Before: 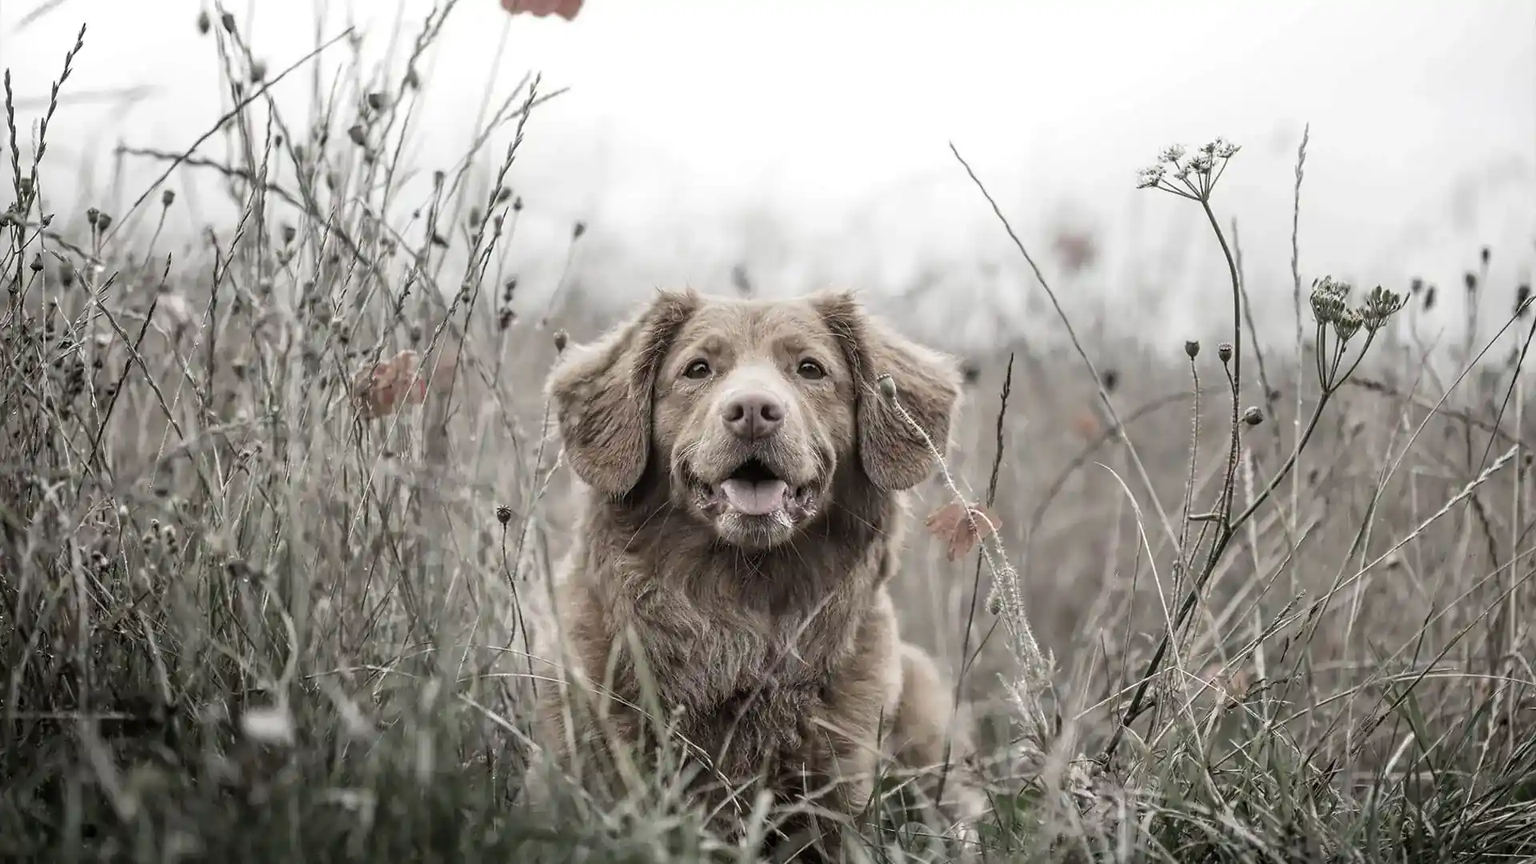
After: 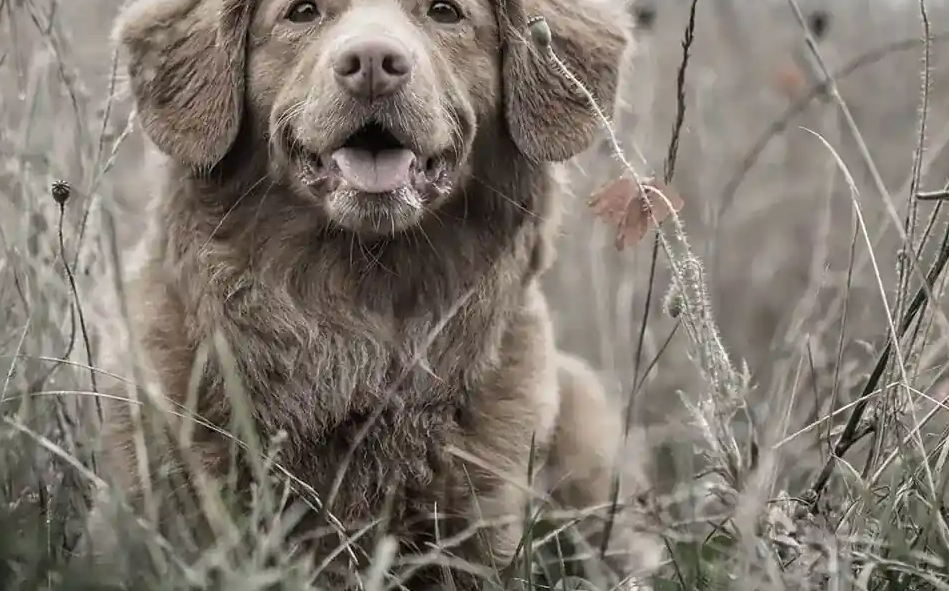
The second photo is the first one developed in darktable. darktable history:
crop: left 29.672%, top 41.786%, right 20.851%, bottom 3.487%
white balance: emerald 1
